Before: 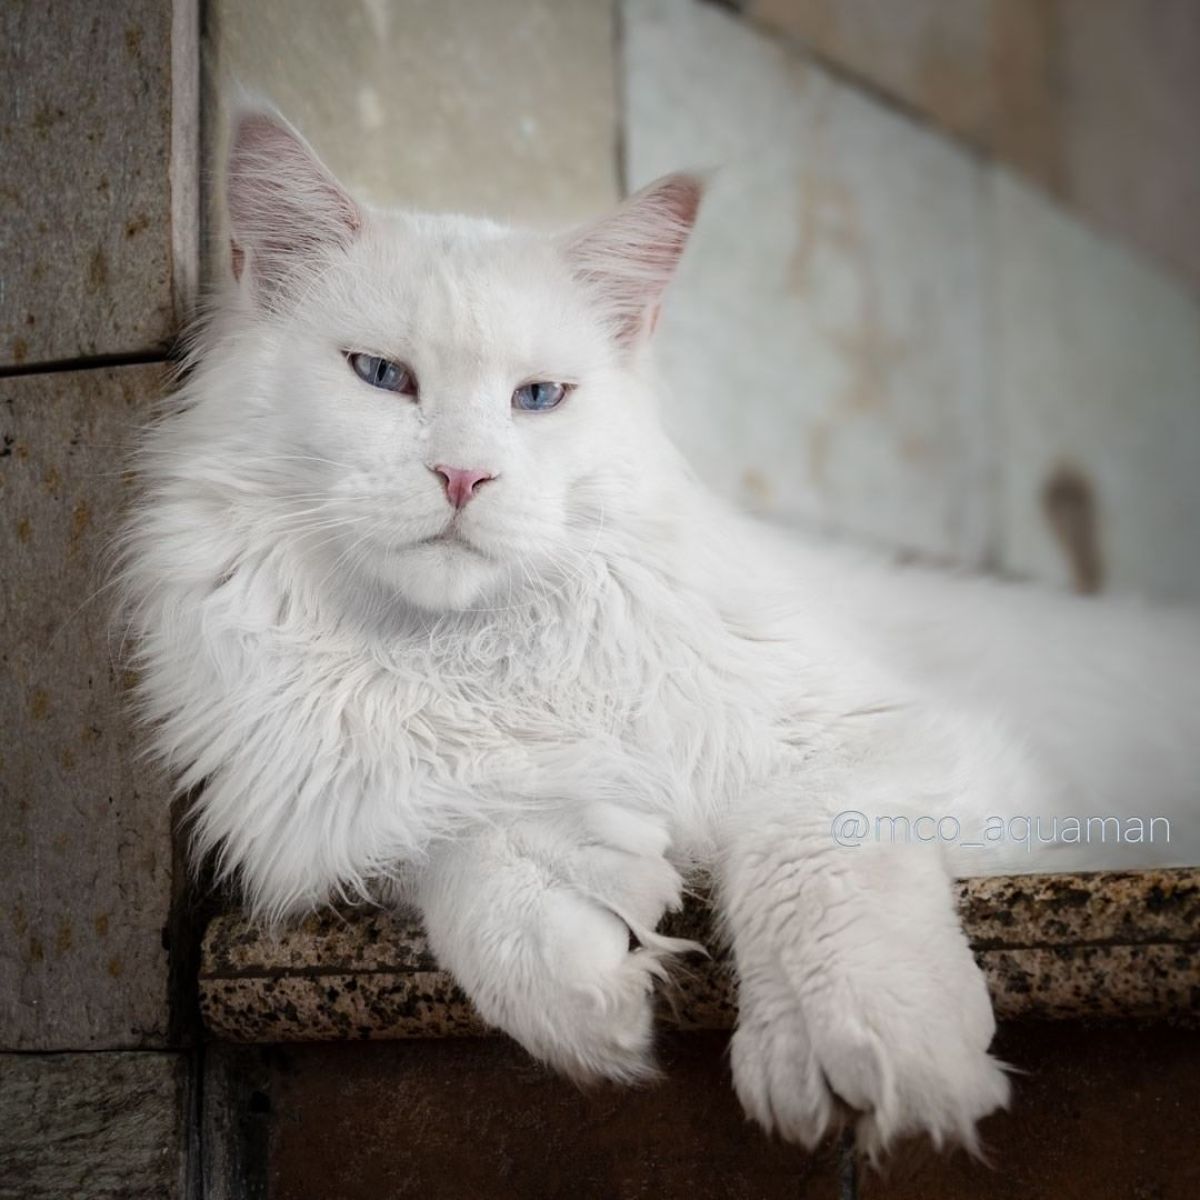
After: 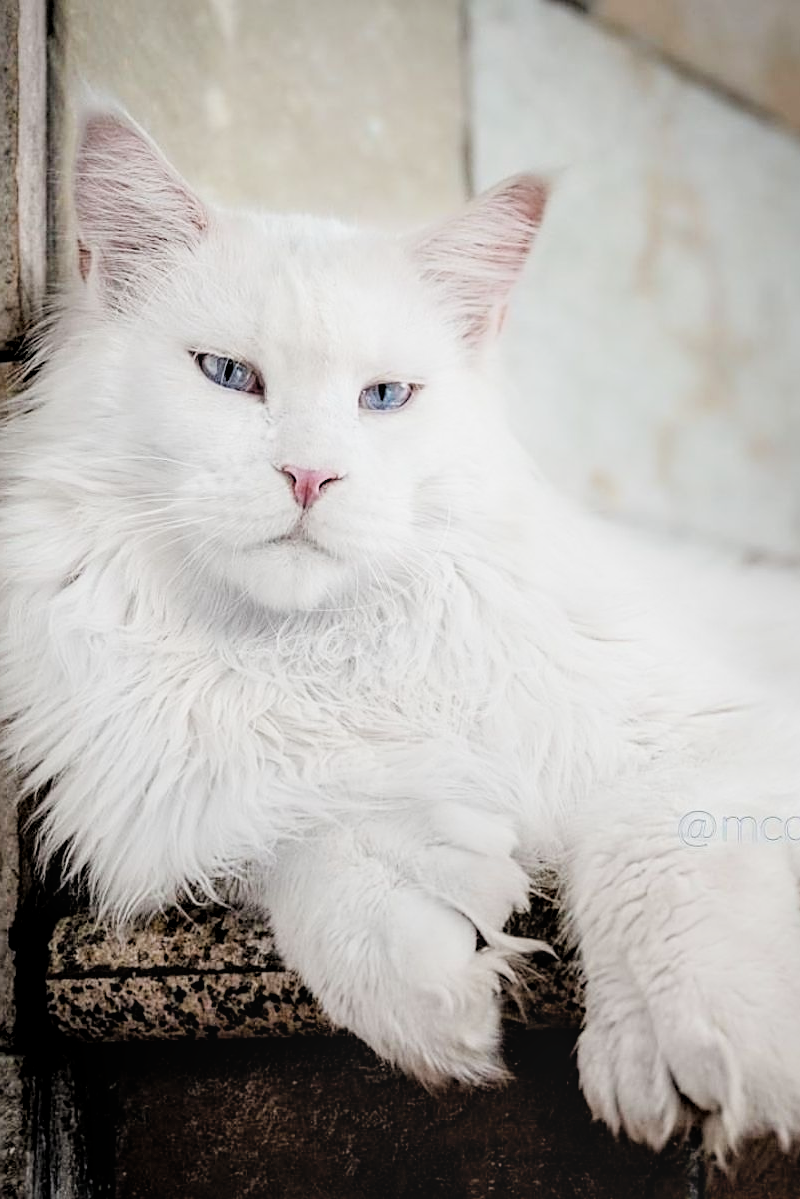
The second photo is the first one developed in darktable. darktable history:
exposure: black level correction 0, exposure 1.103 EV, compensate highlight preservation false
local contrast: on, module defaults
filmic rgb: black relative exposure -4.37 EV, white relative exposure 4.56 EV, hardness 2.39, contrast 1.06
sharpen: on, module defaults
crop and rotate: left 12.812%, right 20.463%
